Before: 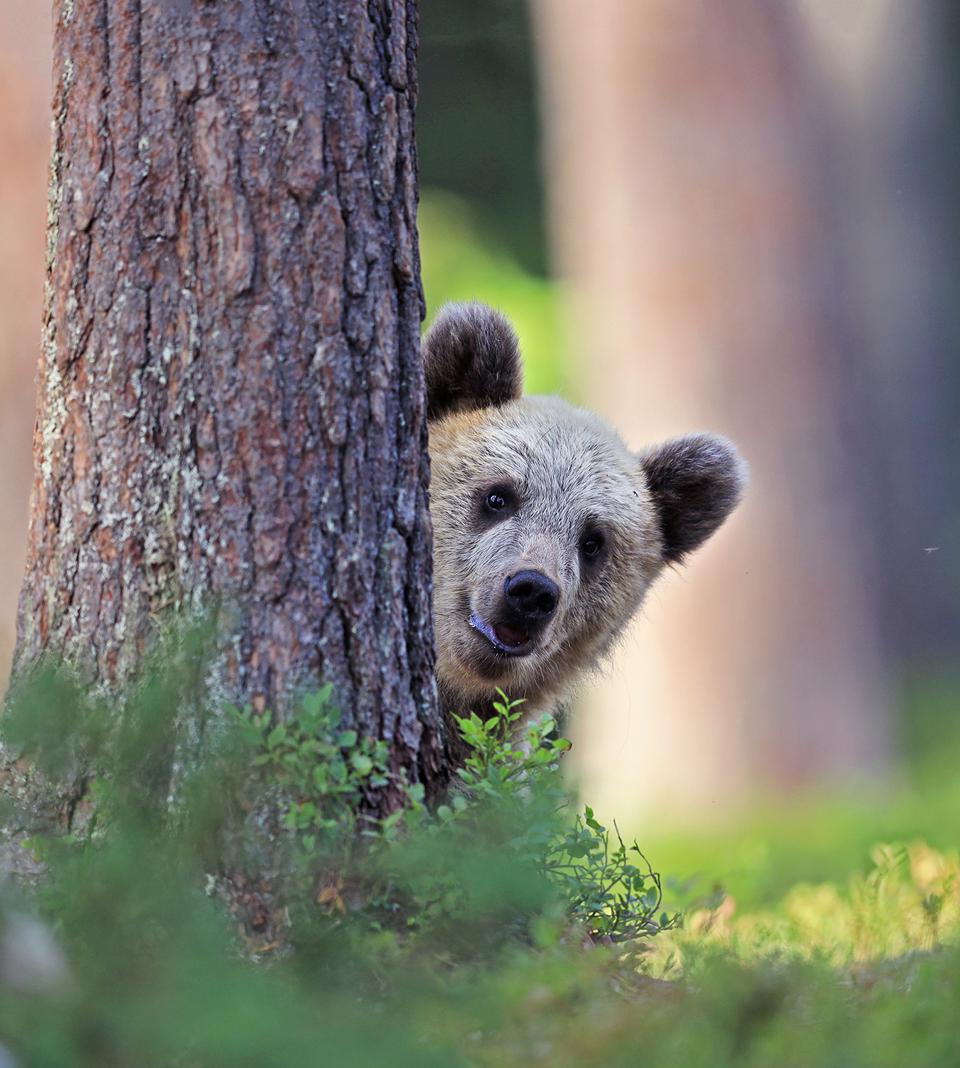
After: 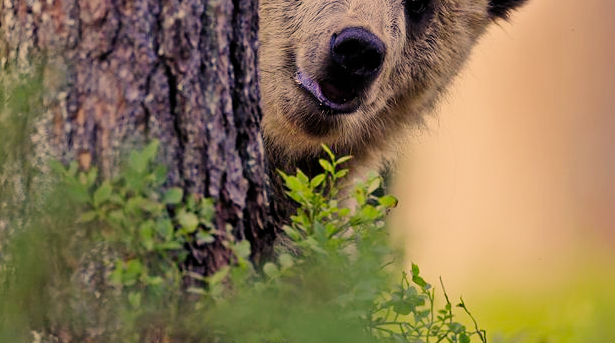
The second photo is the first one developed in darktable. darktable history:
color correction: highlights a* 14.85, highlights b* 31.48
crop: left 18.197%, top 50.854%, right 17.715%, bottom 16.938%
filmic rgb: black relative exposure -7.65 EV, white relative exposure 4.56 EV, hardness 3.61, contrast 1.051, add noise in highlights 0.001, preserve chrominance no, color science v3 (2019), use custom middle-gray values true, contrast in highlights soft
